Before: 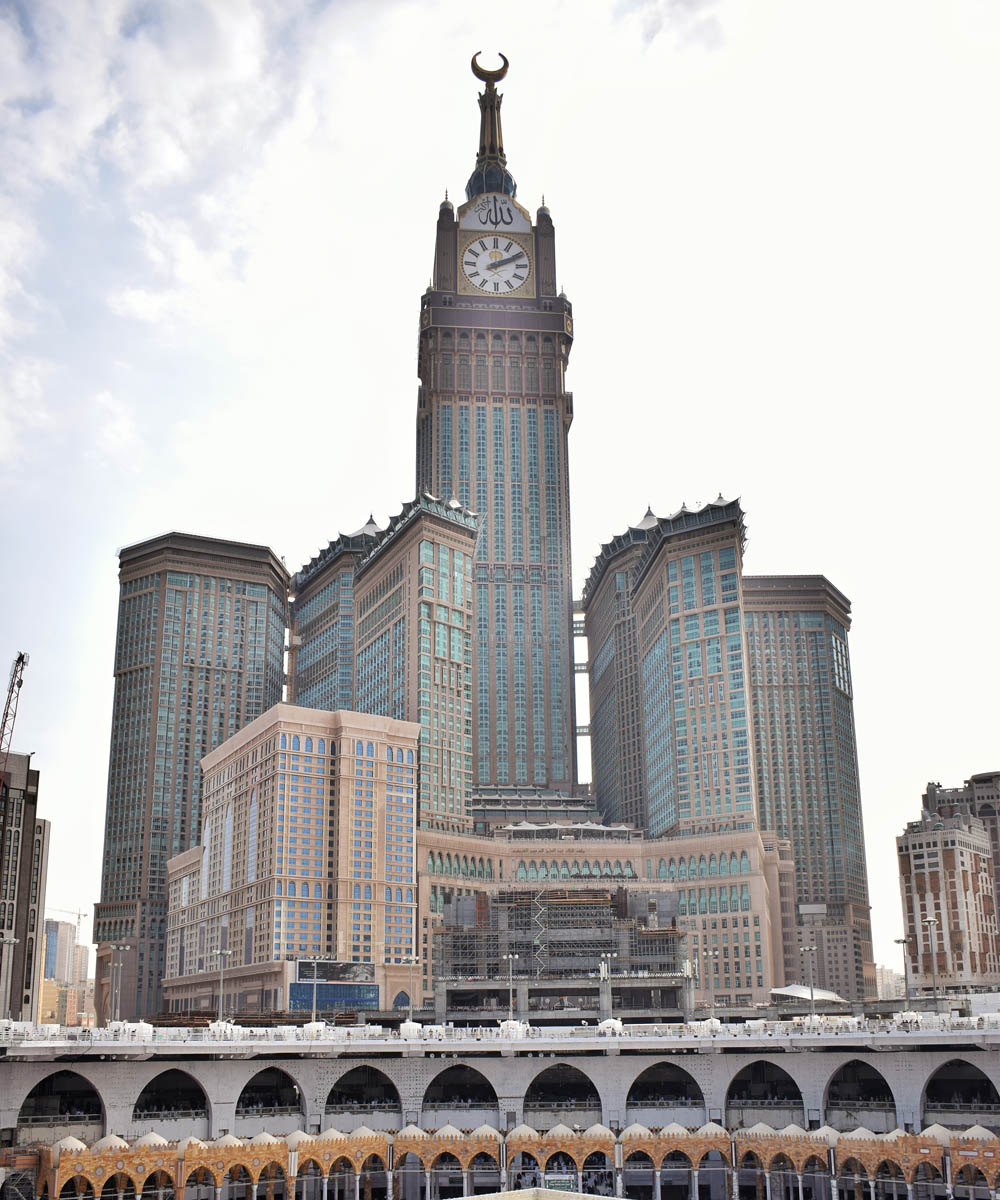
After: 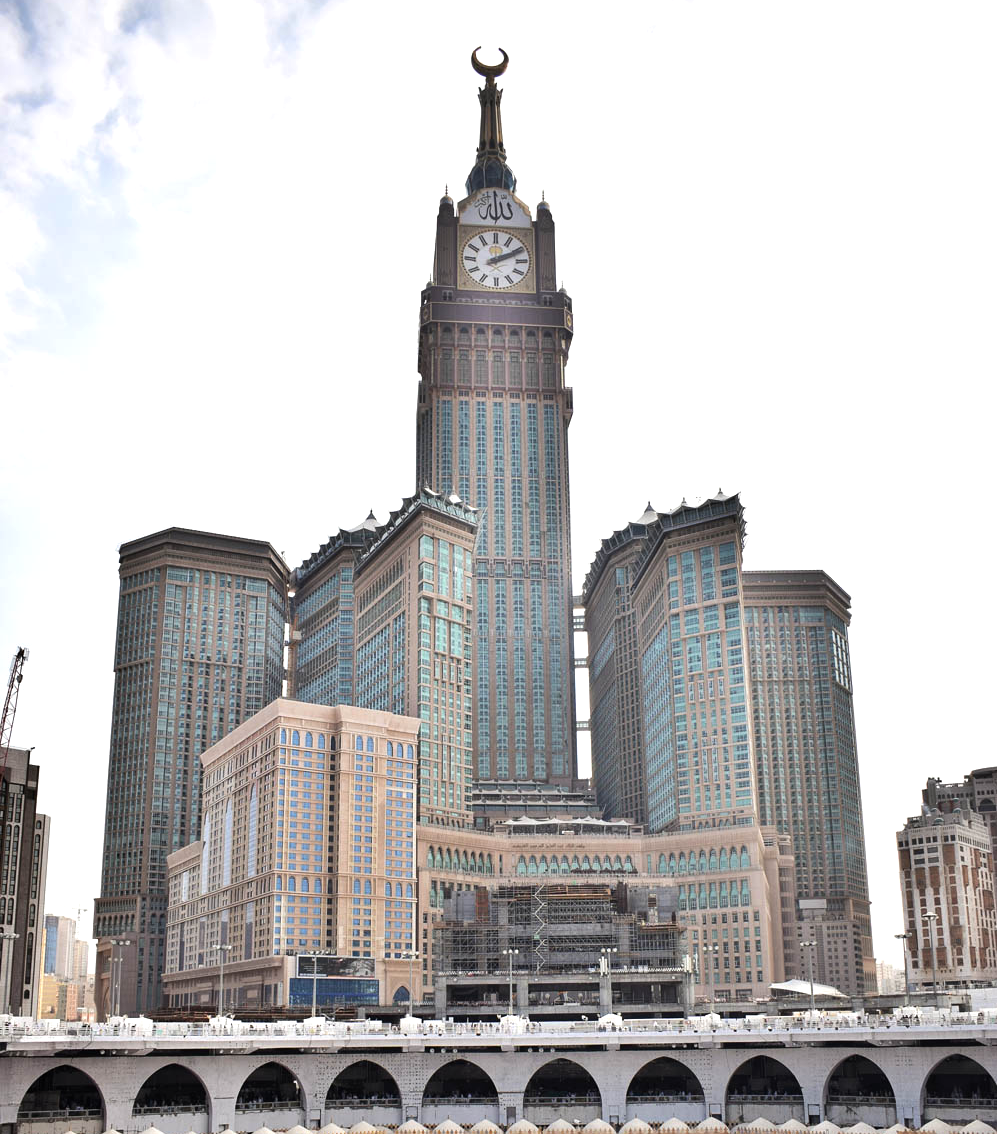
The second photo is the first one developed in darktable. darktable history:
tone equalizer: -8 EV -0.422 EV, -7 EV -0.398 EV, -6 EV -0.321 EV, -5 EV -0.189 EV, -3 EV 0.192 EV, -2 EV 0.324 EV, -1 EV 0.386 EV, +0 EV 0.442 EV, edges refinement/feathering 500, mask exposure compensation -1.57 EV, preserve details no
crop: top 0.423%, right 0.254%, bottom 5.043%
